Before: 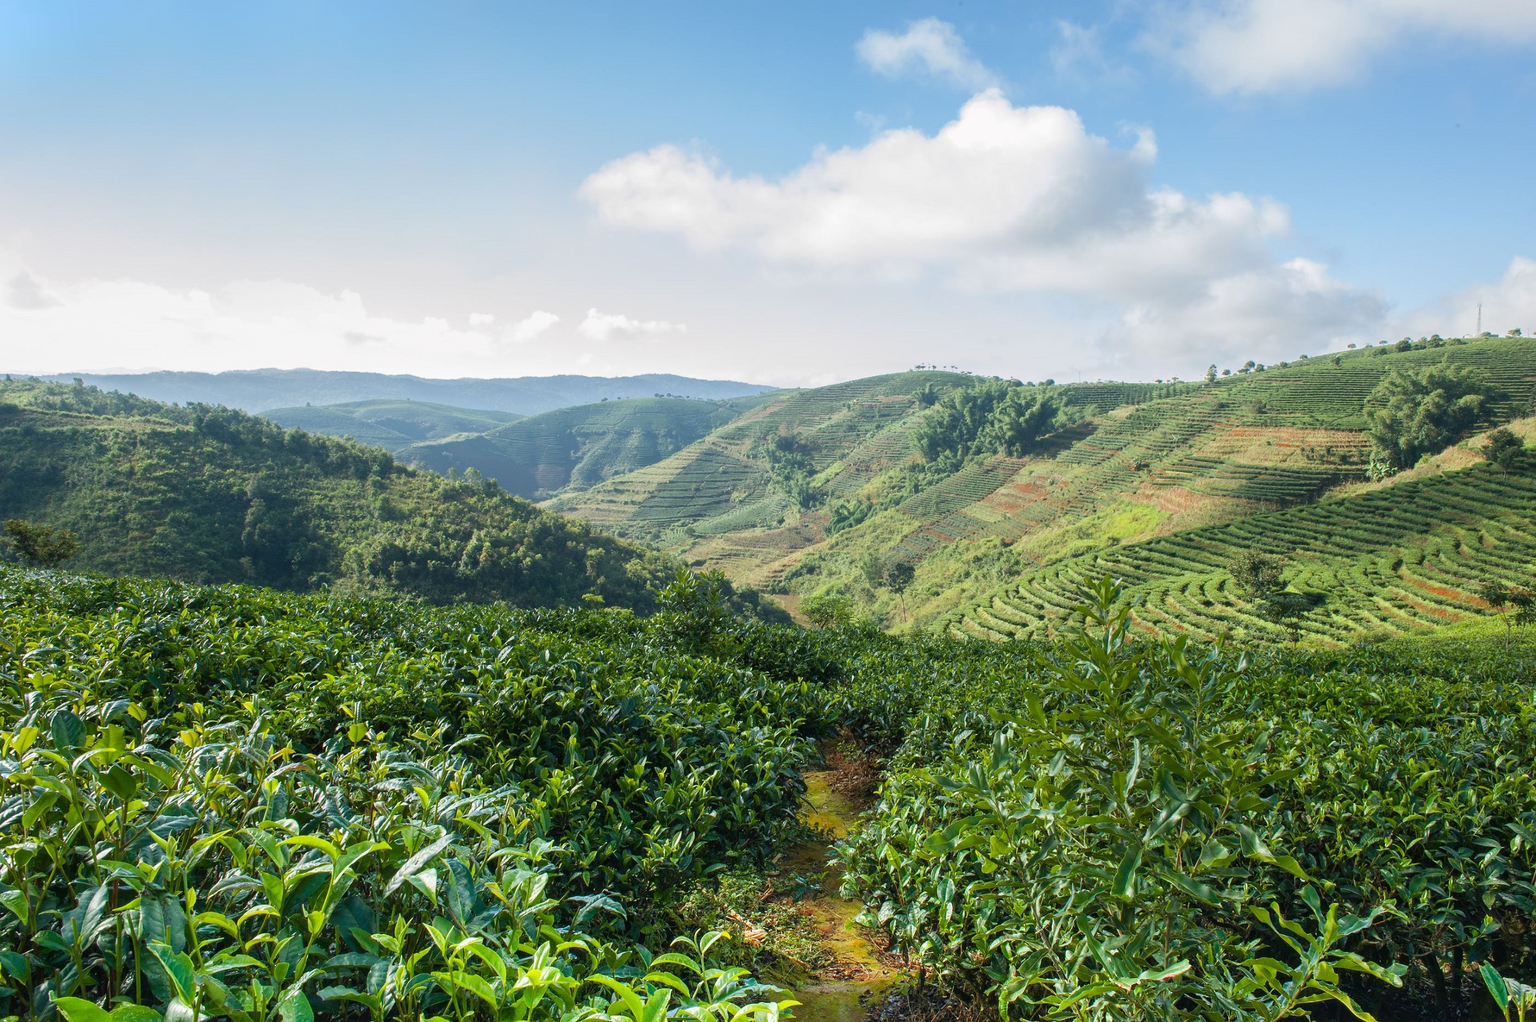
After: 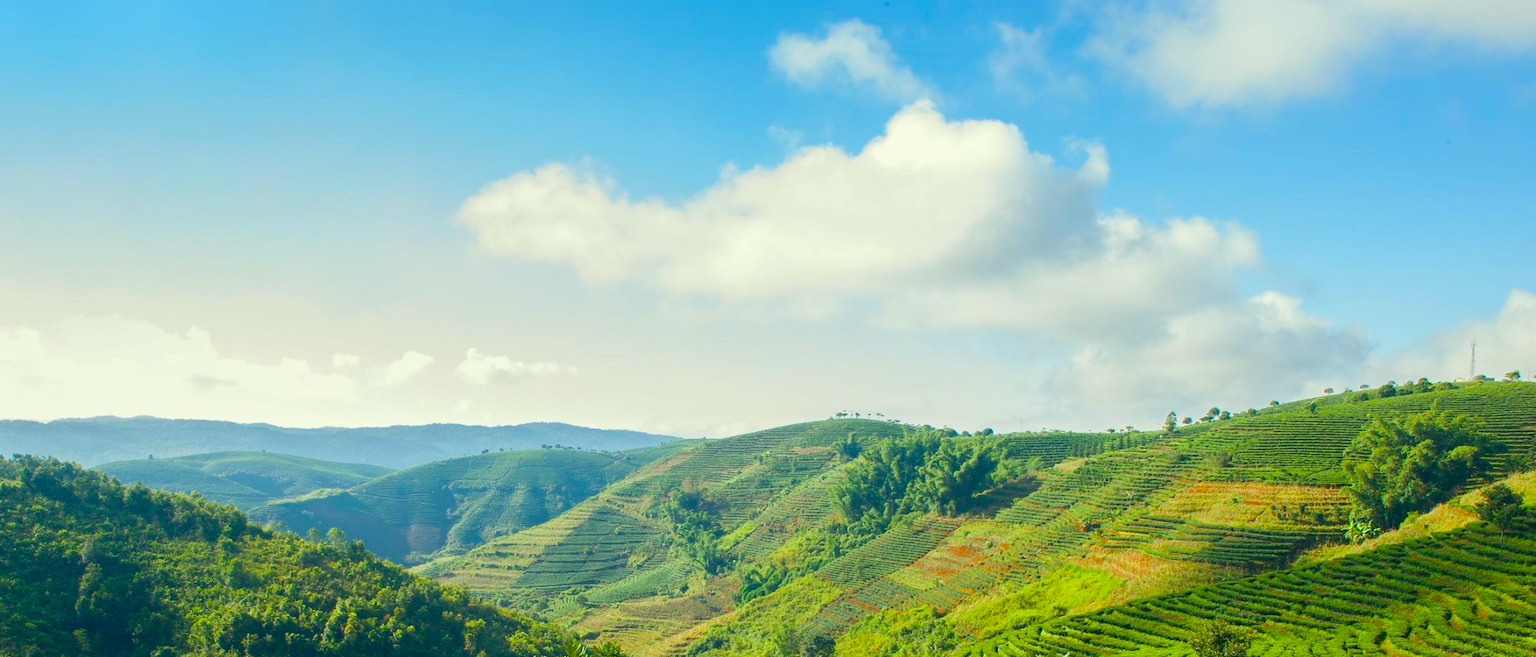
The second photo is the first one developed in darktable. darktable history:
crop and rotate: left 11.393%, bottom 42.96%
color correction: highlights a* -5.89, highlights b* 11.01
color balance rgb: linear chroma grading › global chroma 6.072%, perceptual saturation grading › global saturation 36.513%, perceptual saturation grading › shadows 34.523%, global vibrance 24.807%
